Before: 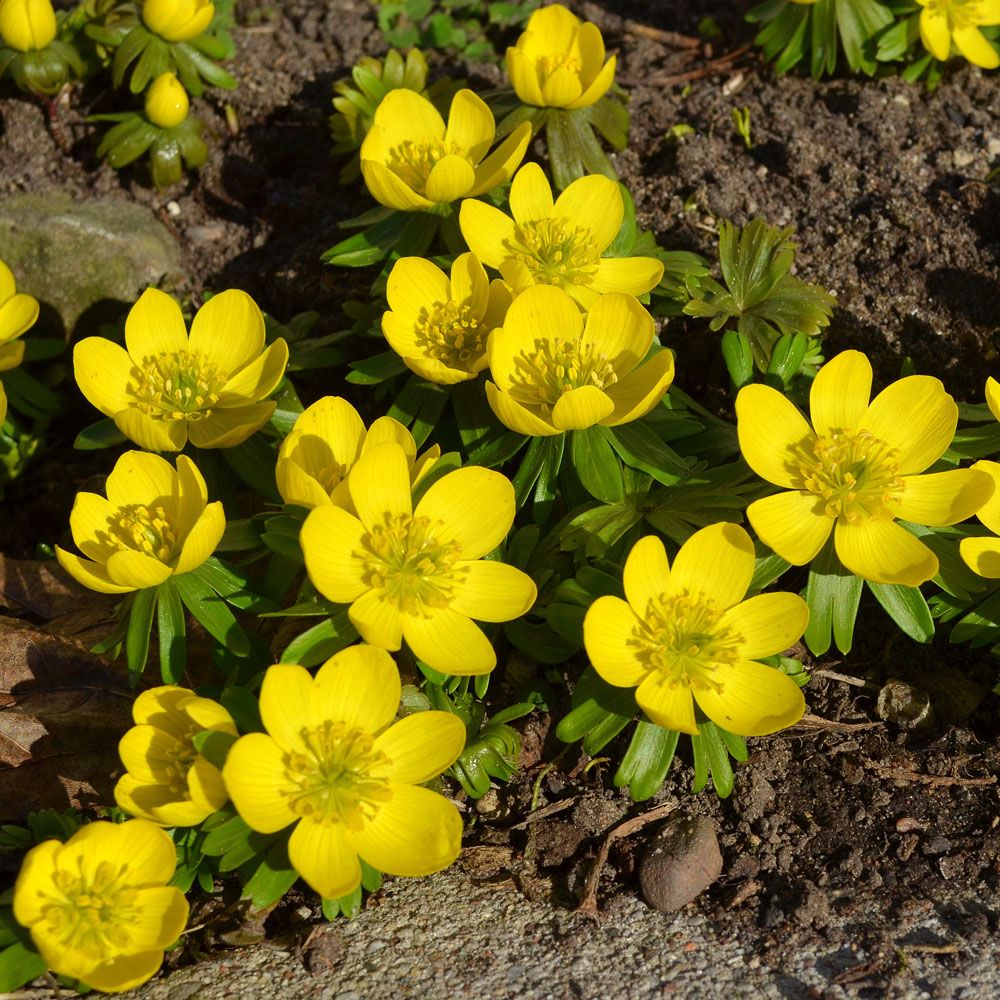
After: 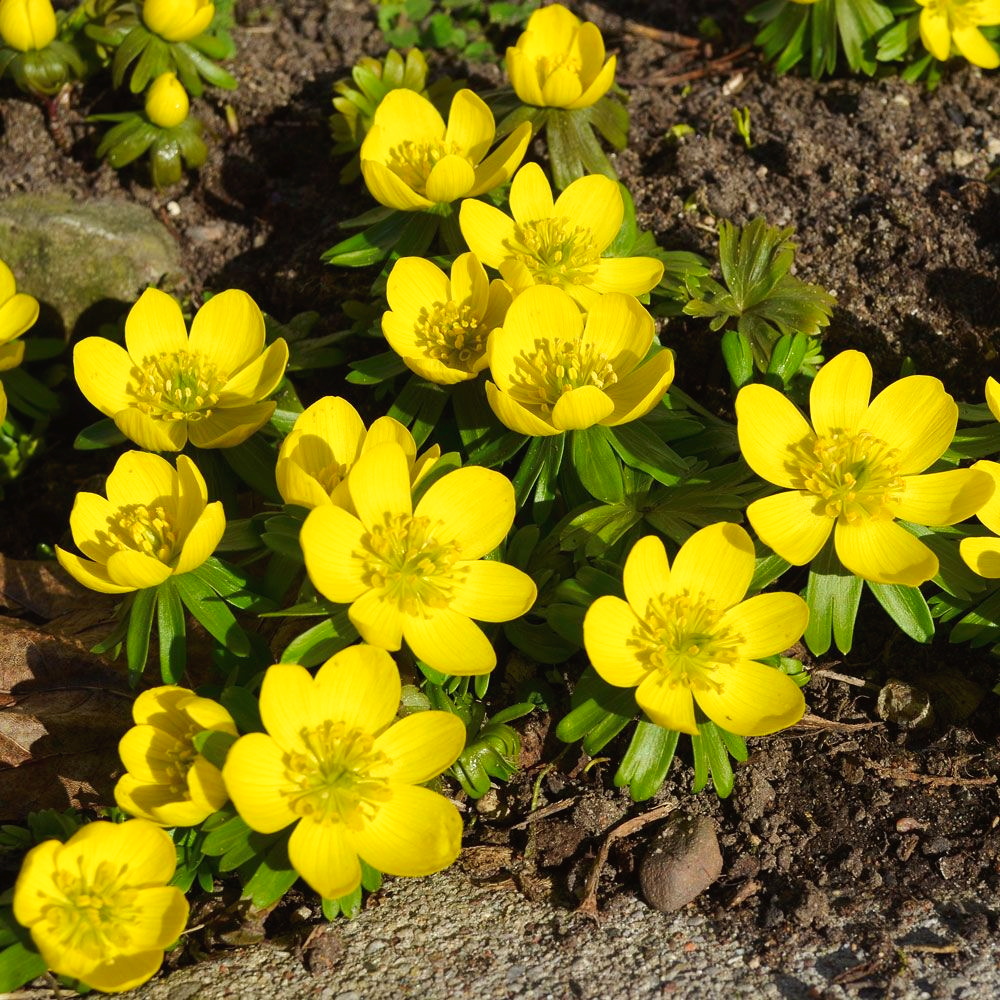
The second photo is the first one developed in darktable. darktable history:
tone curve: curves: ch0 [(0, 0) (0.003, 0.019) (0.011, 0.022) (0.025, 0.03) (0.044, 0.049) (0.069, 0.08) (0.1, 0.111) (0.136, 0.144) (0.177, 0.189) (0.224, 0.23) (0.277, 0.285) (0.335, 0.356) (0.399, 0.428) (0.468, 0.511) (0.543, 0.597) (0.623, 0.682) (0.709, 0.773) (0.801, 0.865) (0.898, 0.945) (1, 1)], preserve colors none
